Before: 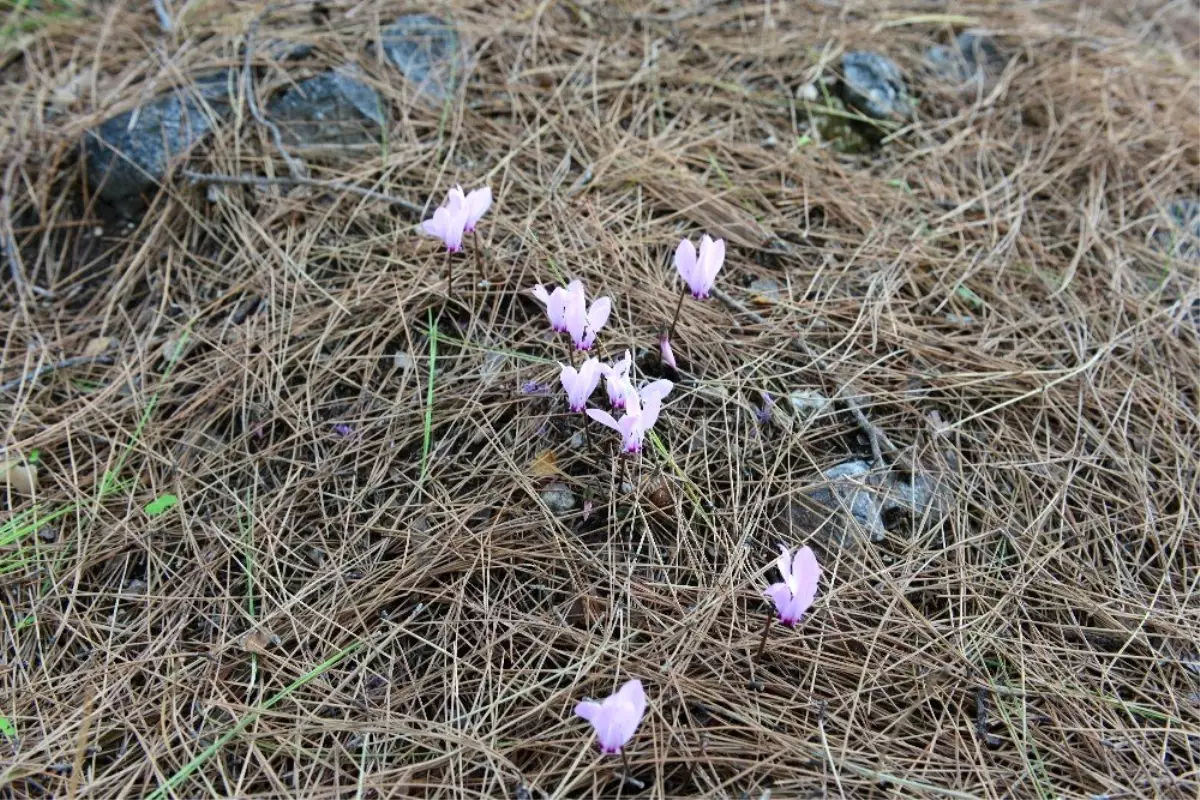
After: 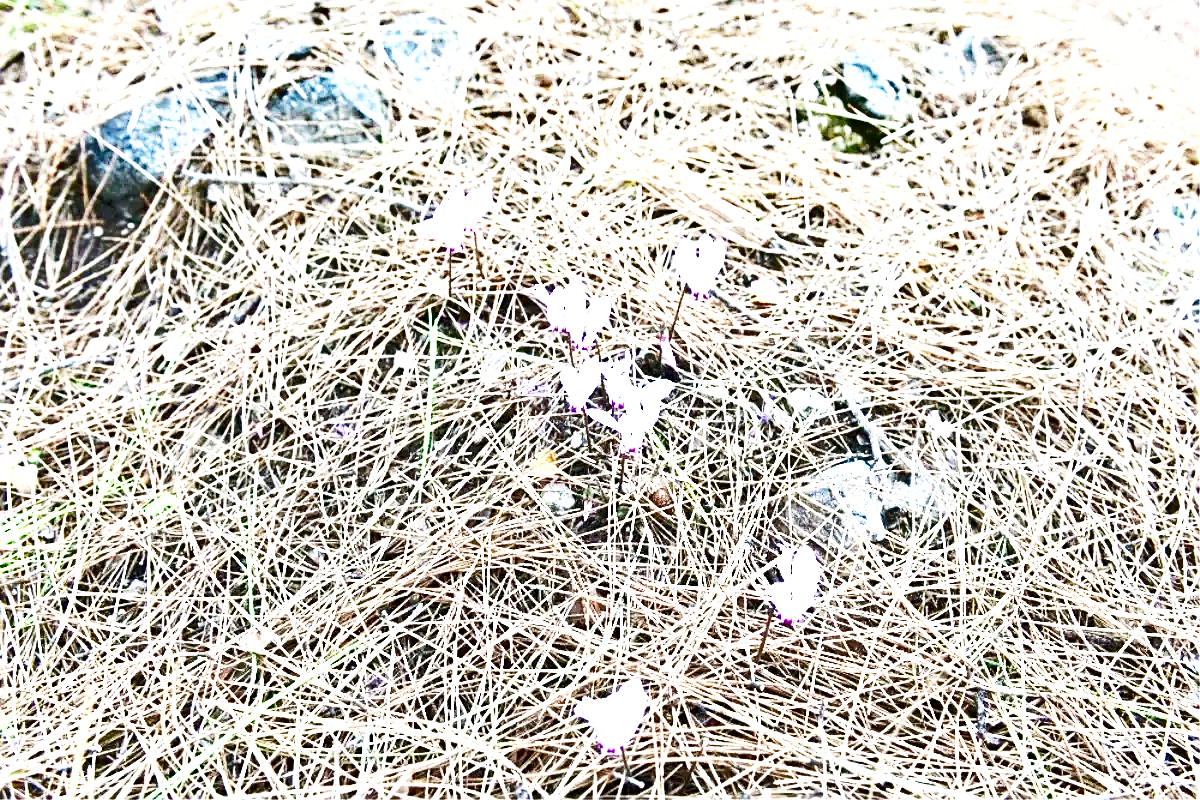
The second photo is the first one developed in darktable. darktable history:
base curve: curves: ch0 [(0, 0) (0.005, 0.002) (0.15, 0.3) (0.4, 0.7) (0.75, 0.95) (1, 1)], preserve colors none
exposure: exposure 2.199 EV, compensate highlight preservation false
sharpen: amount 0.489
shadows and highlights: soften with gaussian
